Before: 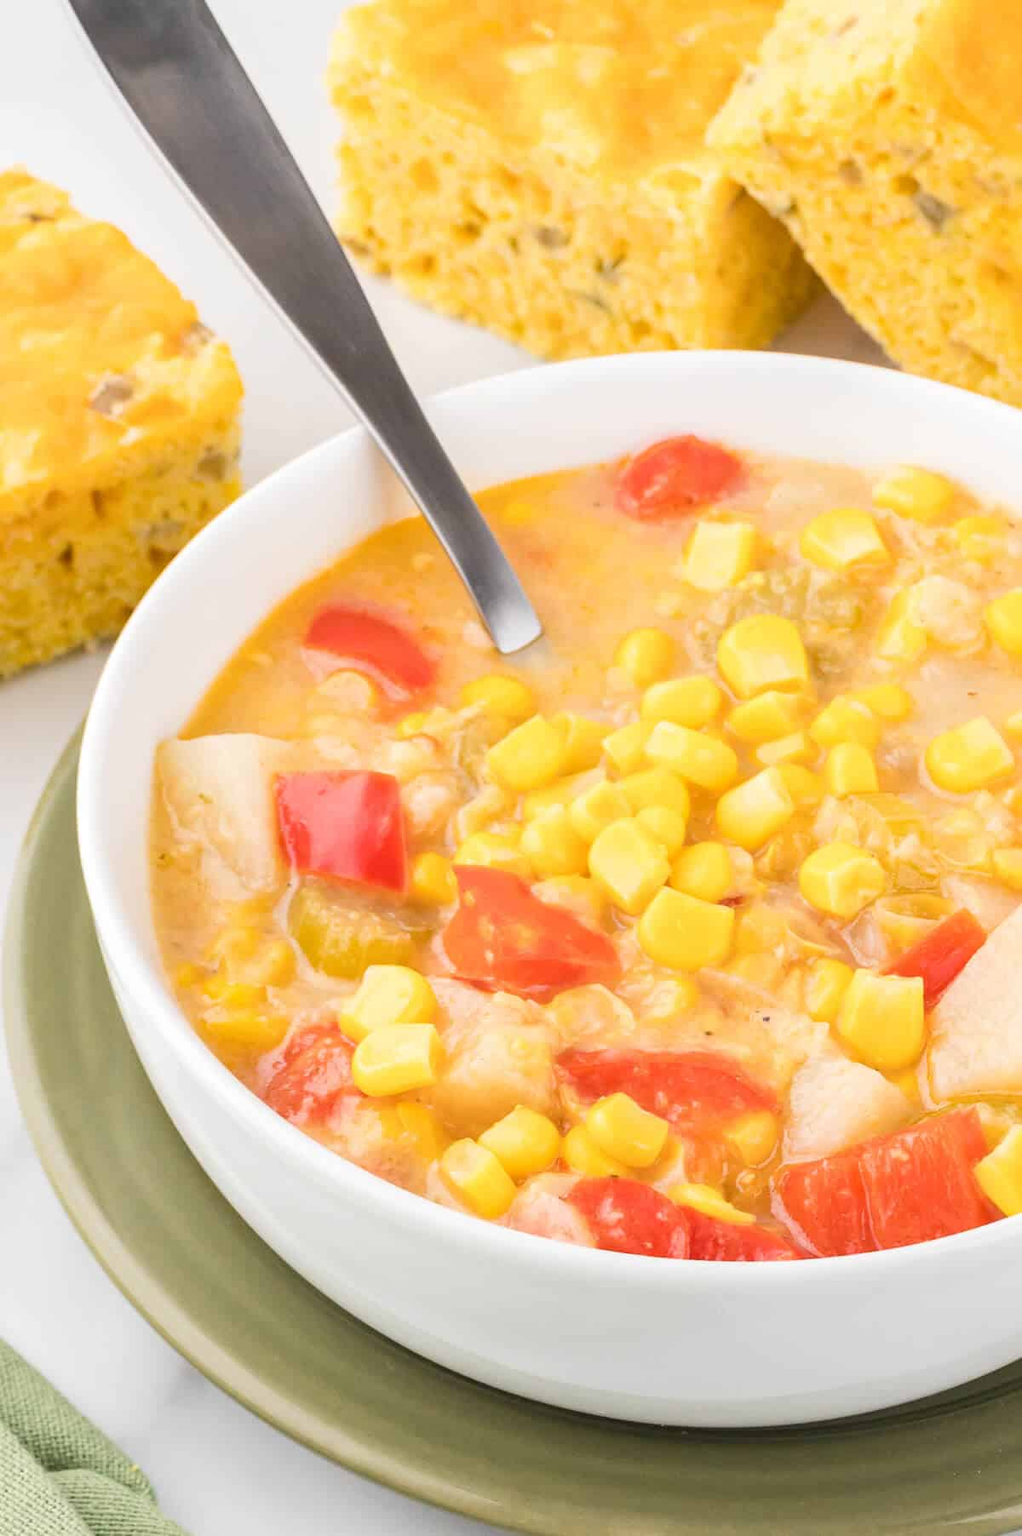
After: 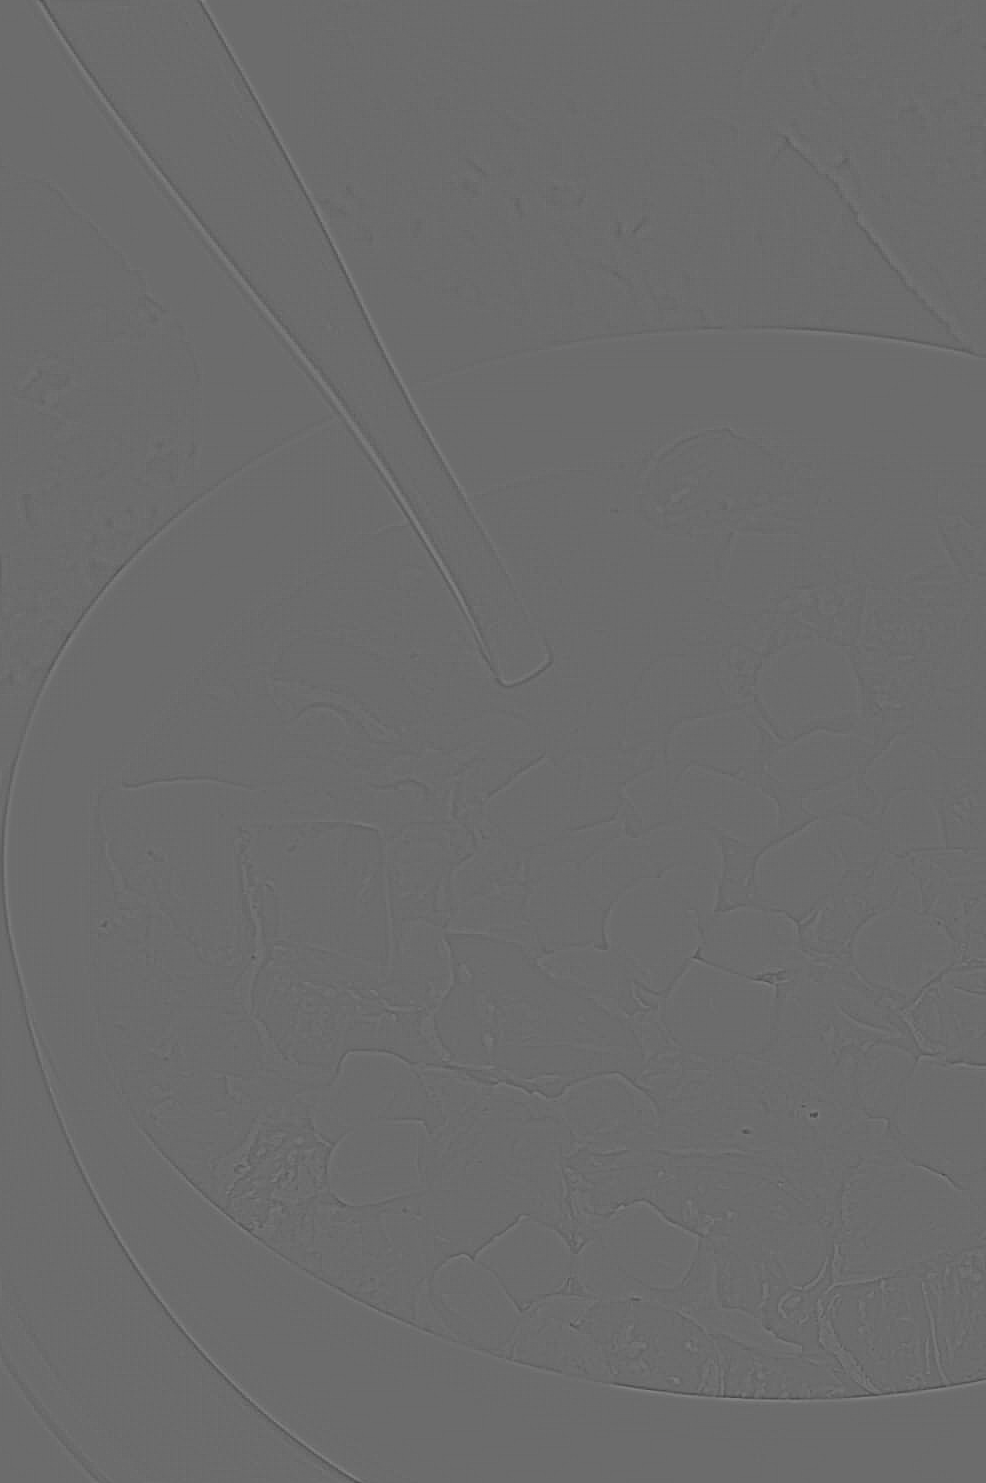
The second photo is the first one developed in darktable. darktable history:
tone curve: curves: ch0 [(0, 0) (0.003, 0.002) (0.011, 0.004) (0.025, 0.005) (0.044, 0.009) (0.069, 0.013) (0.1, 0.017) (0.136, 0.036) (0.177, 0.066) (0.224, 0.102) (0.277, 0.143) (0.335, 0.197) (0.399, 0.268) (0.468, 0.389) (0.543, 0.549) (0.623, 0.714) (0.709, 0.801) (0.801, 0.854) (0.898, 0.9) (1, 1)], preserve colors none
highpass: sharpness 5.84%, contrast boost 8.44%
crop and rotate: left 7.196%, top 4.574%, right 10.605%, bottom 13.178%
